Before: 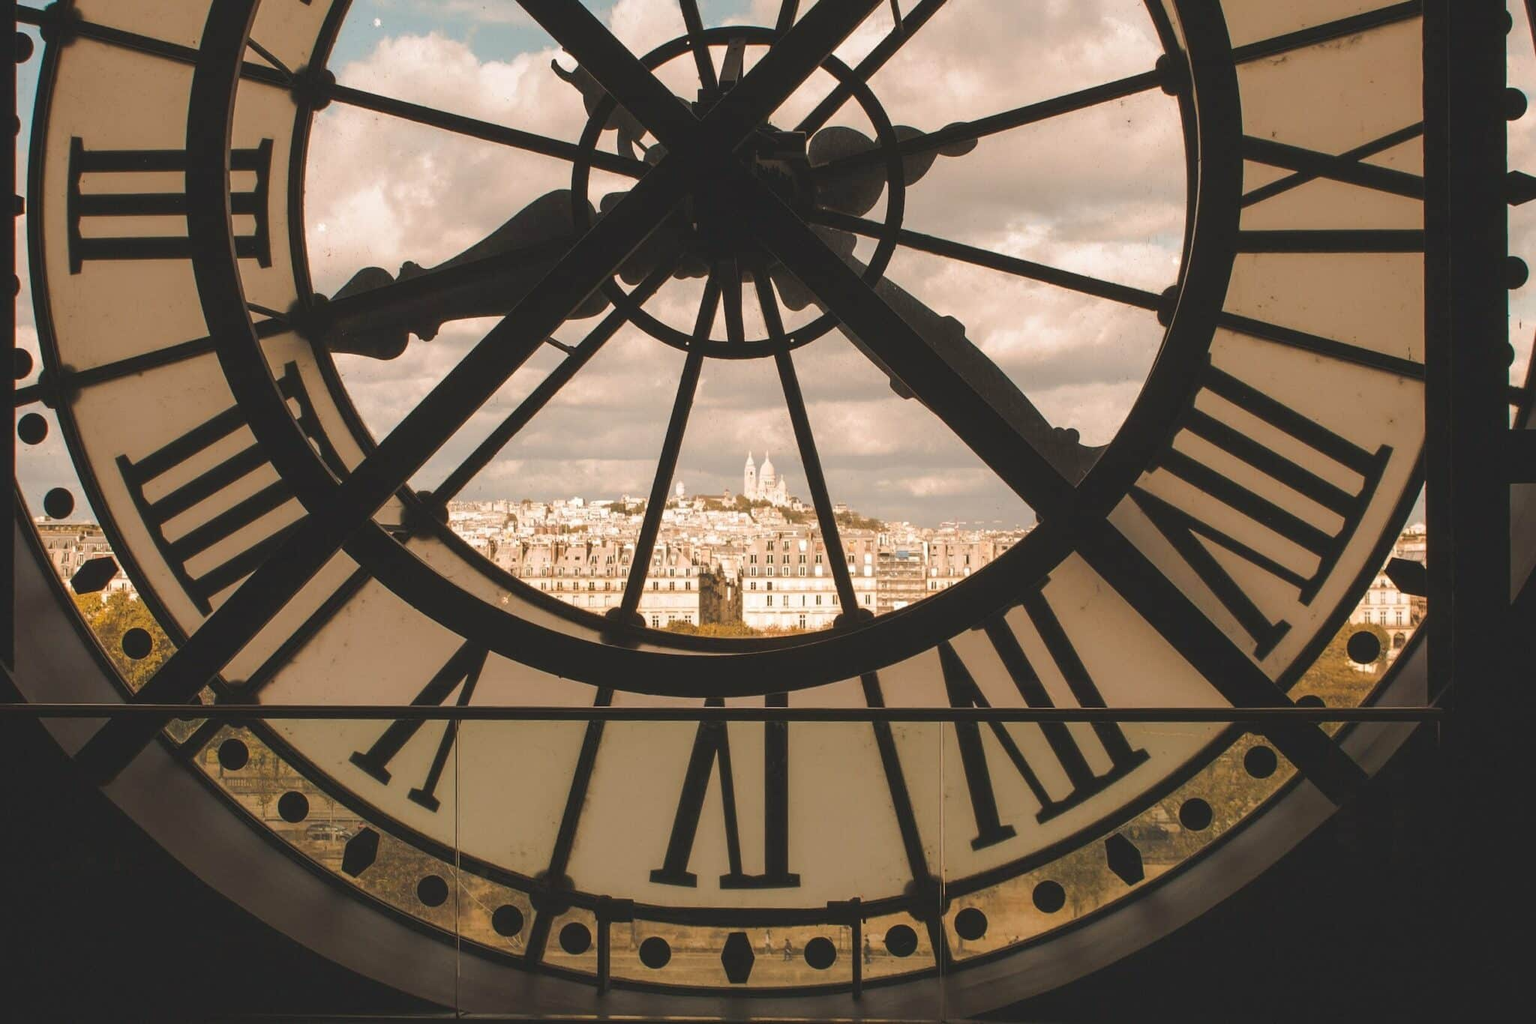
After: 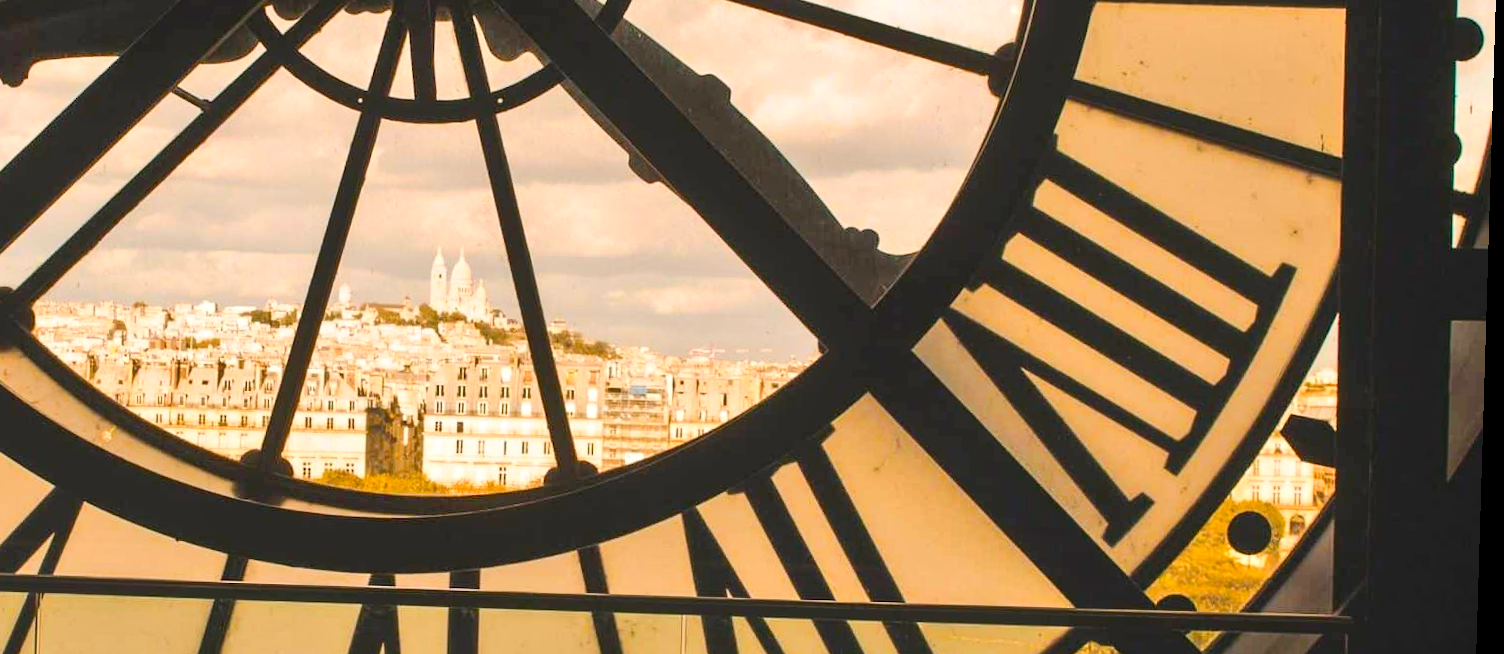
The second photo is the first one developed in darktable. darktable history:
rotate and perspective: rotation 1.72°, automatic cropping off
crop and rotate: left 27.938%, top 27.046%, bottom 27.046%
contrast brightness saturation: contrast 0.28
tone equalizer: -7 EV 0.15 EV, -6 EV 0.6 EV, -5 EV 1.15 EV, -4 EV 1.33 EV, -3 EV 1.15 EV, -2 EV 0.6 EV, -1 EV 0.15 EV, mask exposure compensation -0.5 EV
color balance rgb: linear chroma grading › global chroma 15%, perceptual saturation grading › global saturation 30%
